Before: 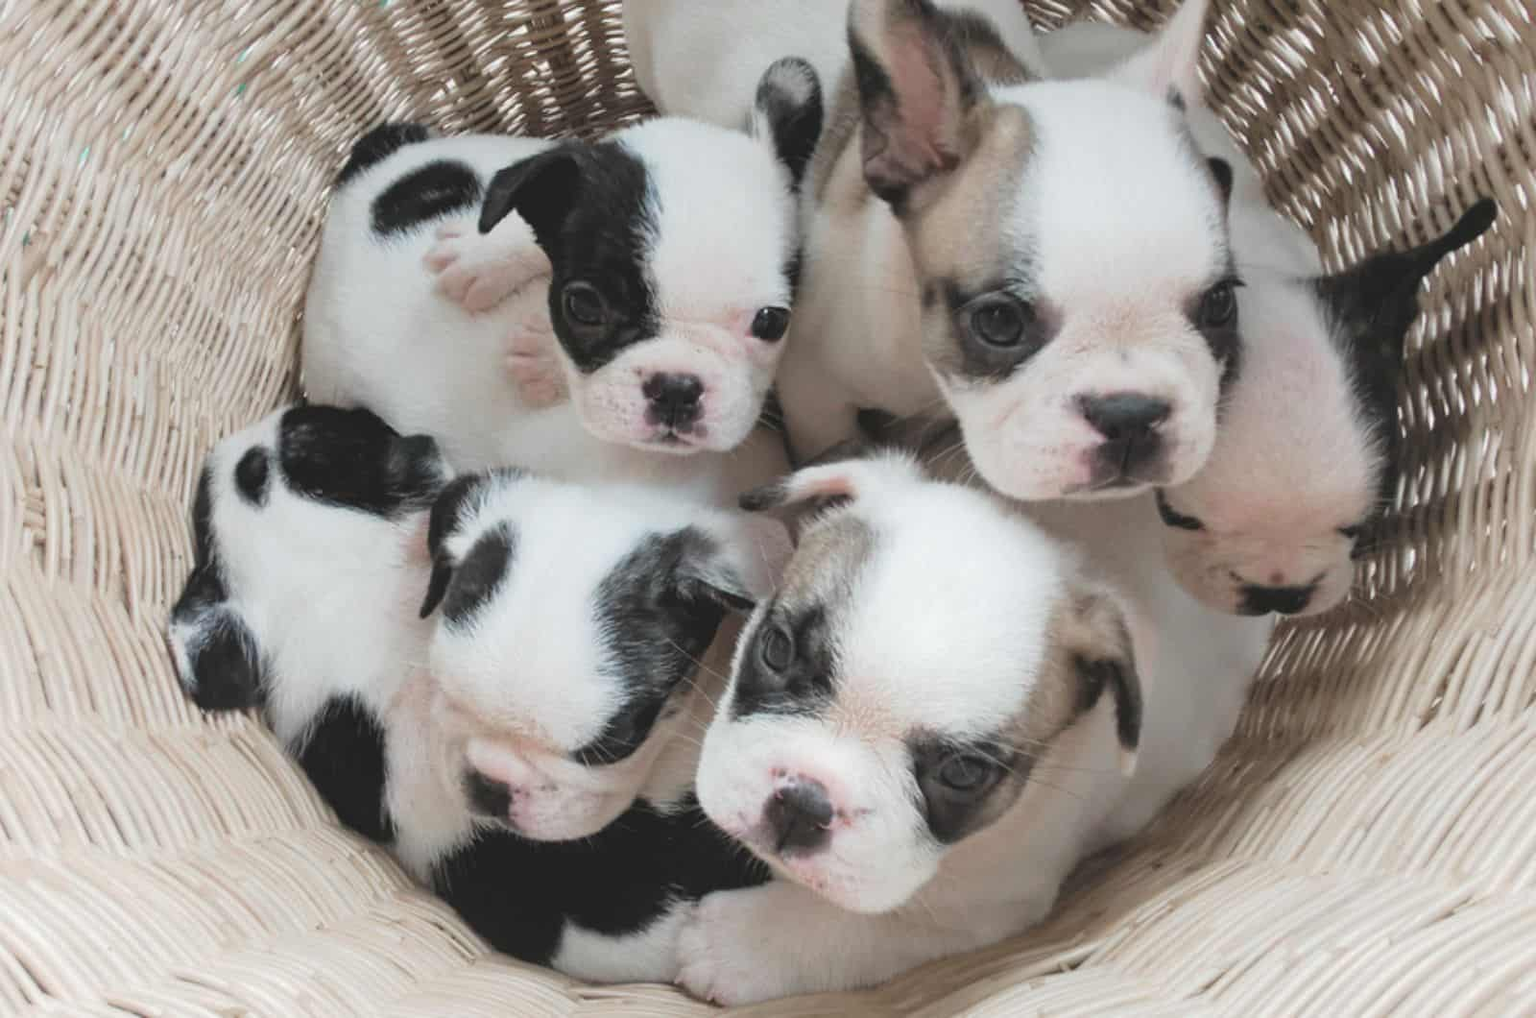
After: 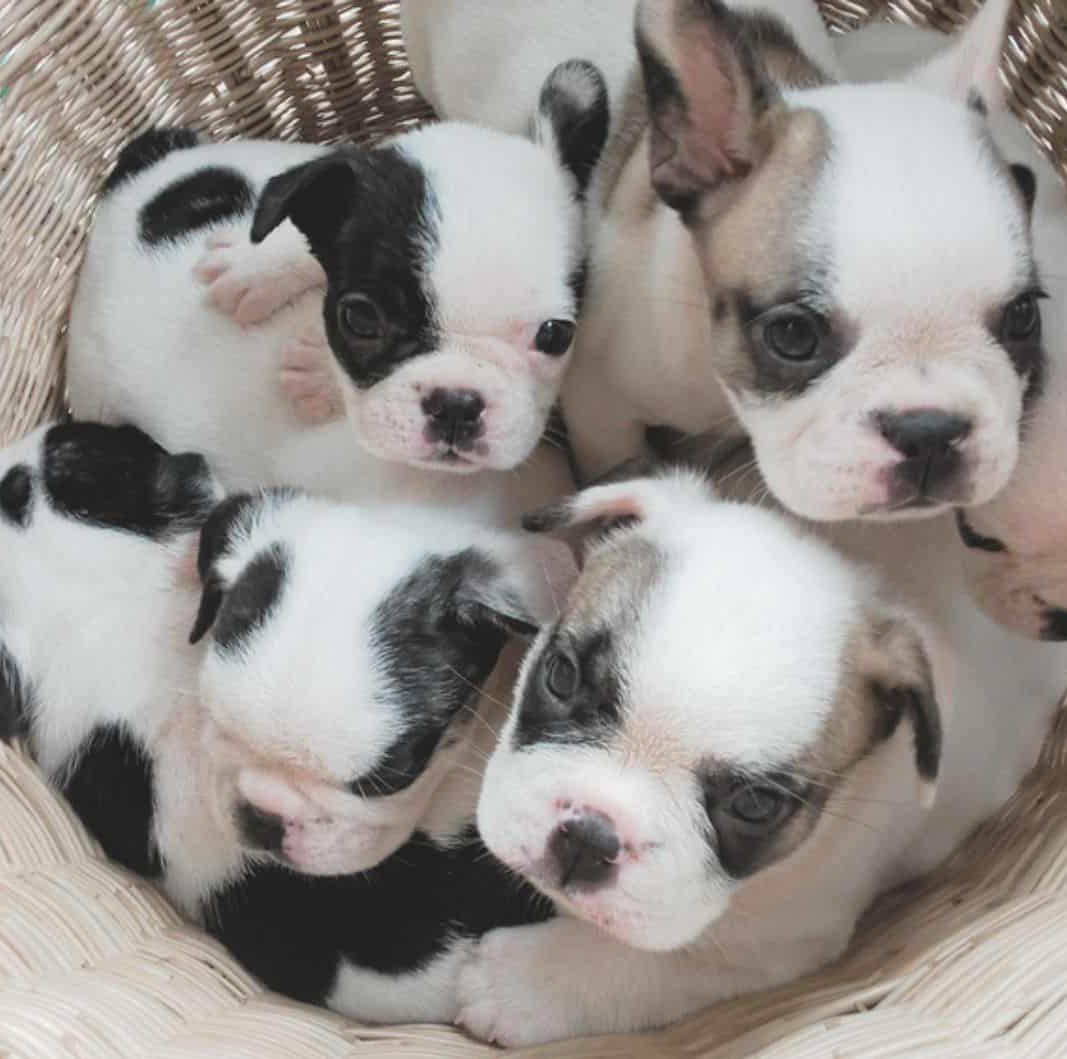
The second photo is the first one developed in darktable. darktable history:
color zones: curves: ch0 [(0, 0.5) (0.143, 0.5) (0.286, 0.5) (0.429, 0.5) (0.571, 0.5) (0.714, 0.476) (0.857, 0.5) (1, 0.5)]; ch2 [(0, 0.5) (0.143, 0.5) (0.286, 0.5) (0.429, 0.5) (0.571, 0.5) (0.714, 0.487) (0.857, 0.5) (1, 0.5)]
levels: mode automatic, levels [0.129, 0.519, 0.867]
crop and rotate: left 15.536%, right 17.76%
